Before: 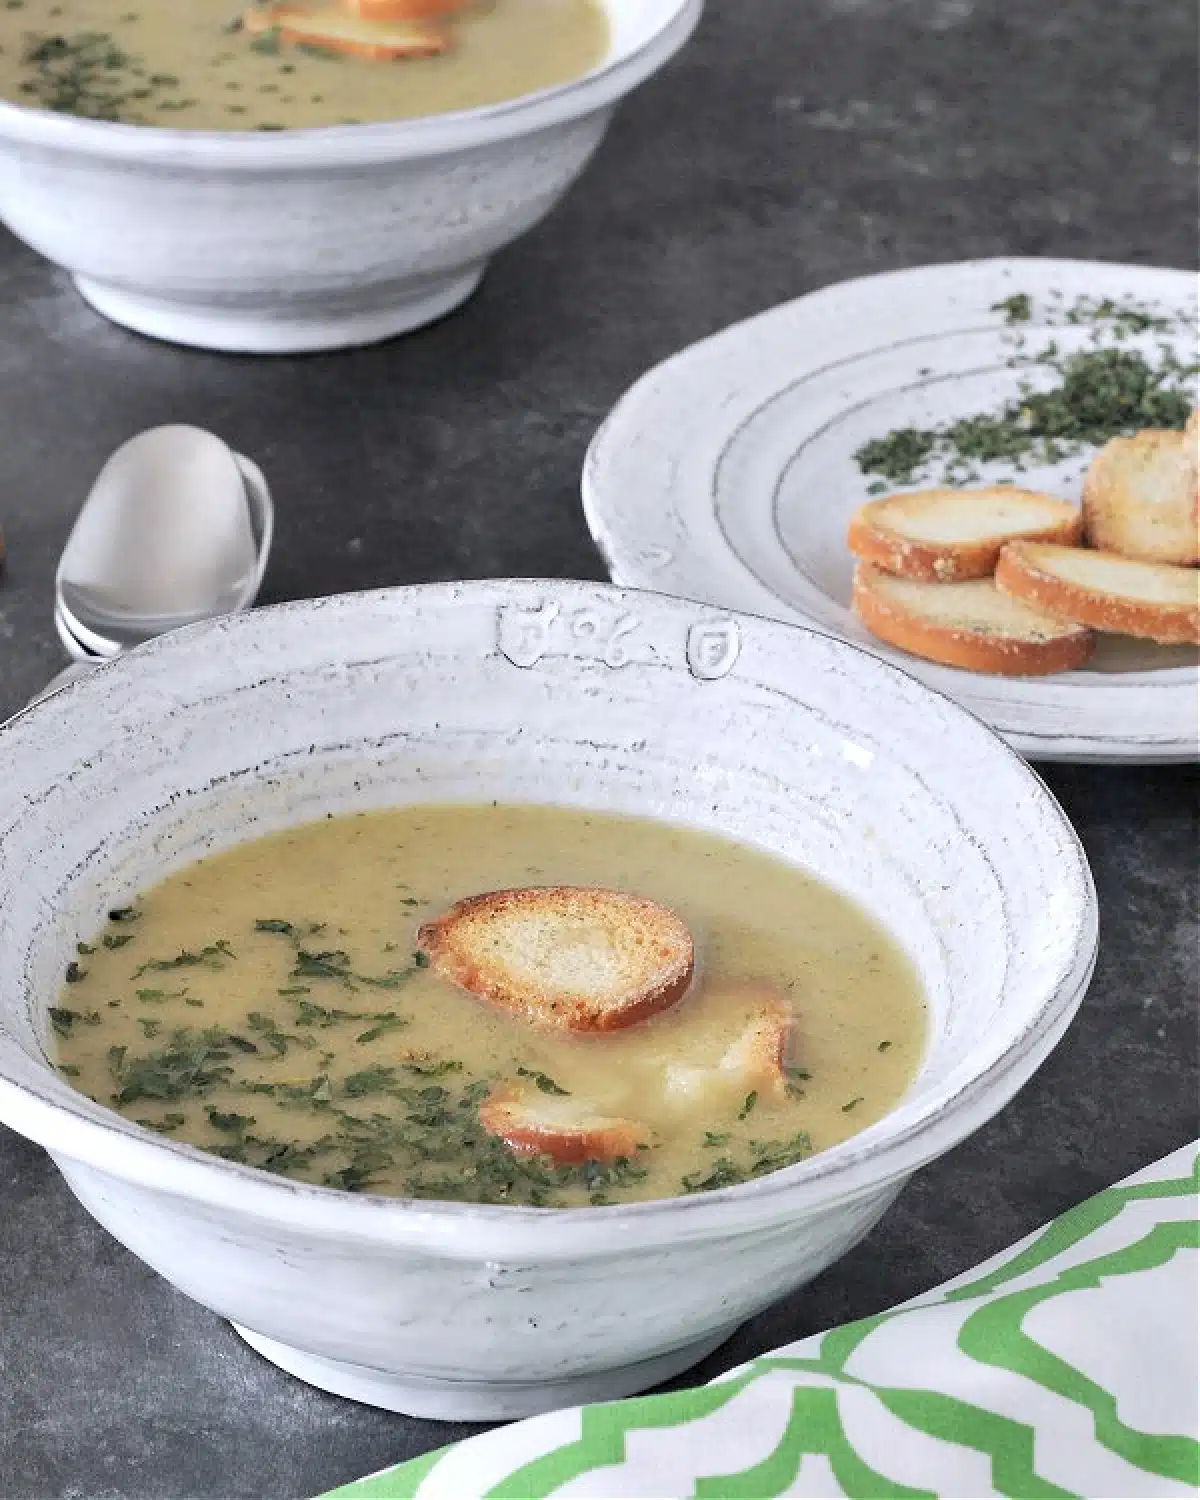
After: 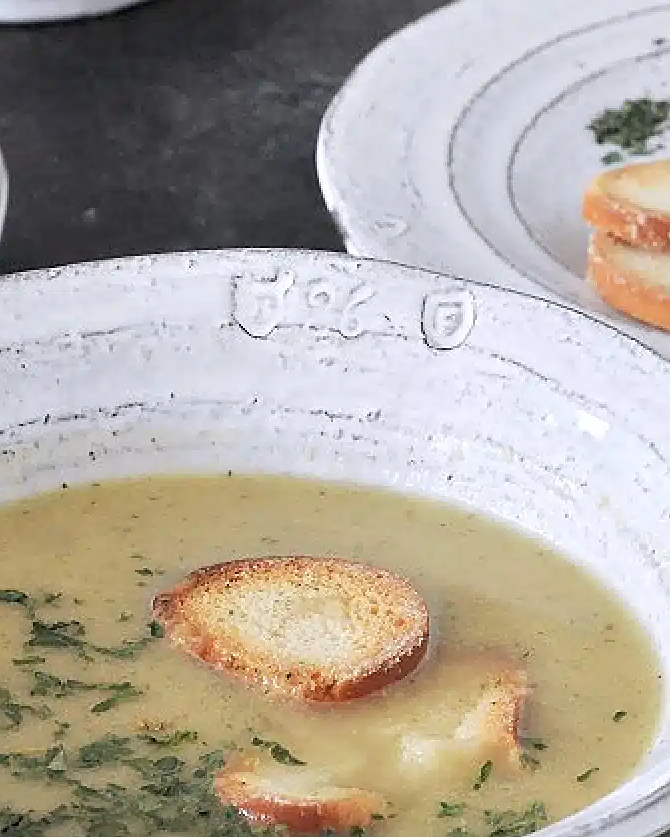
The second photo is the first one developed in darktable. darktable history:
crop and rotate: left 22.13%, top 22.054%, right 22.026%, bottom 22.102%
sharpen: on, module defaults
